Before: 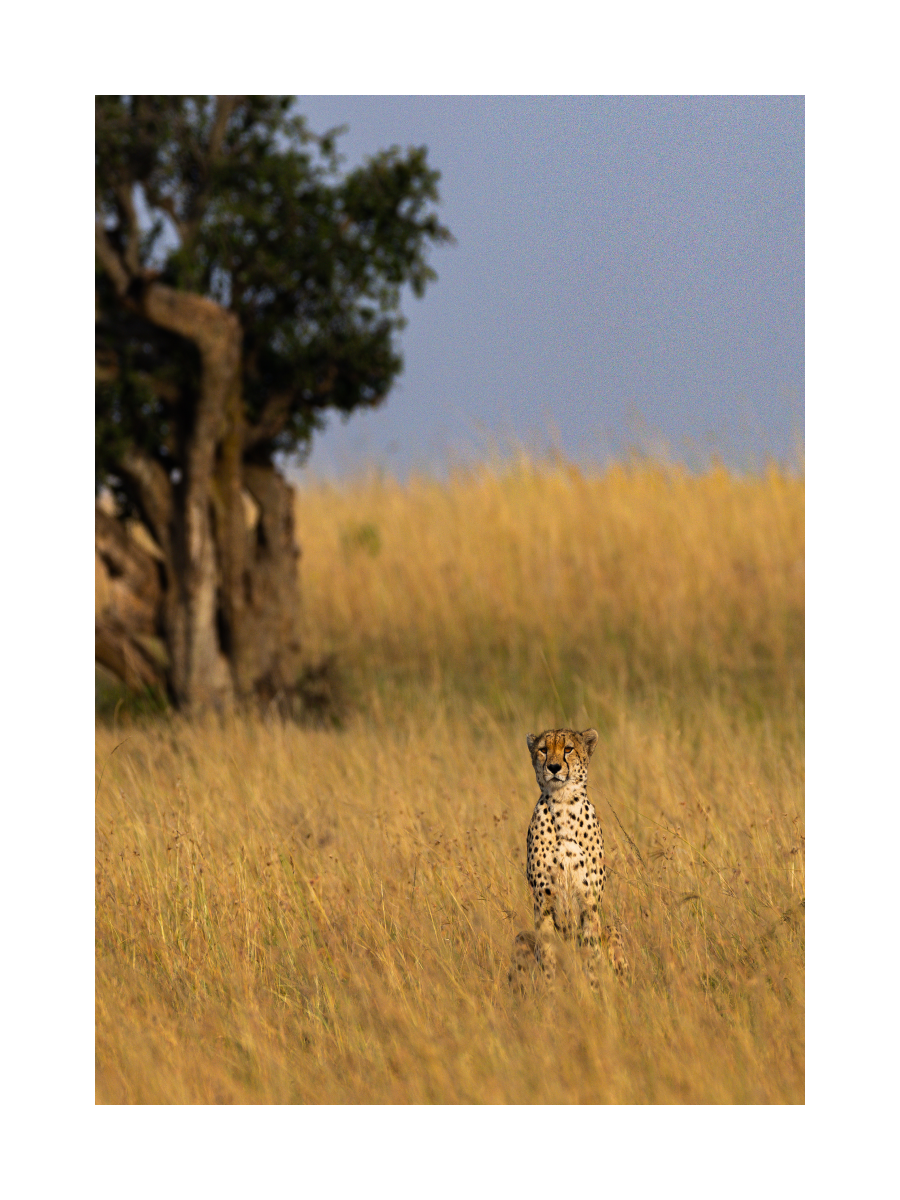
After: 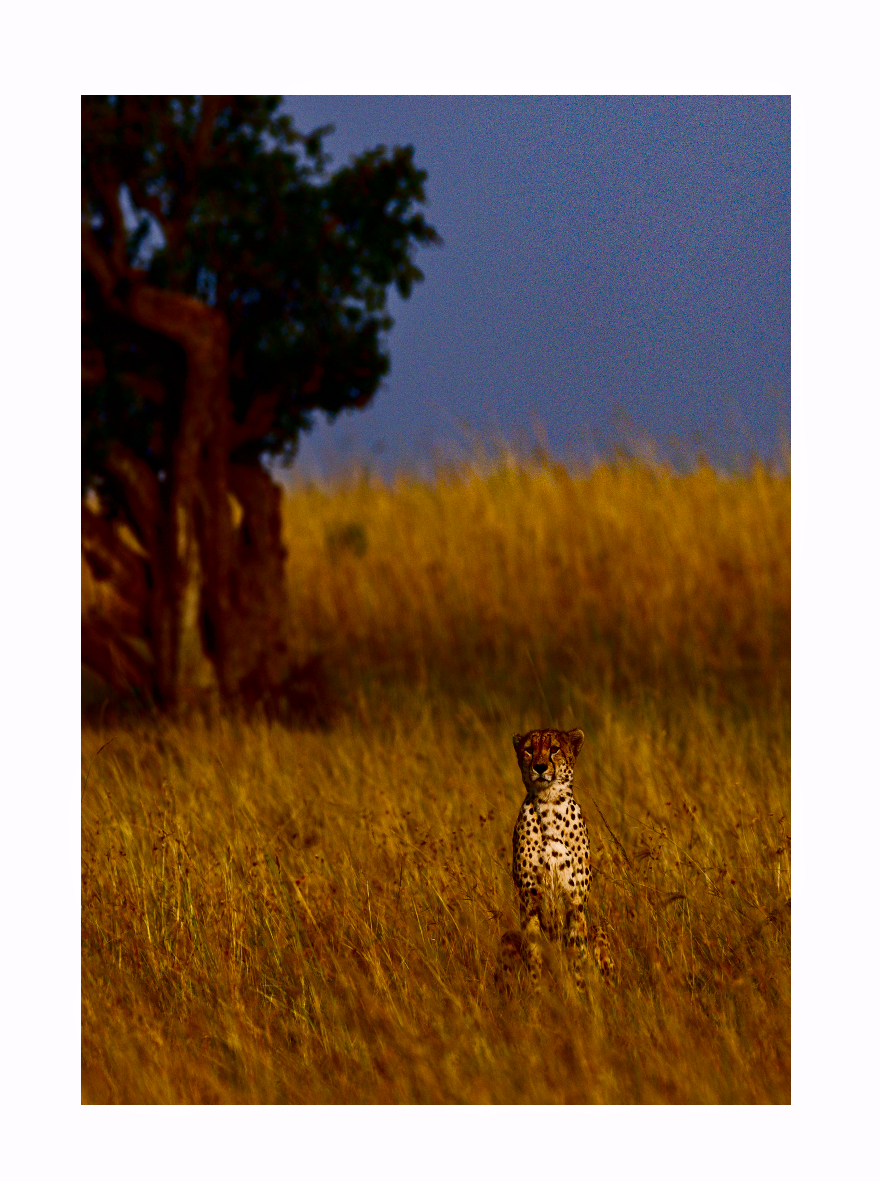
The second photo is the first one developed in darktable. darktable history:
crop and rotate: left 1.653%, right 0.547%, bottom 1.577%
color balance rgb: highlights gain › chroma 2.029%, highlights gain › hue 289.15°, linear chroma grading › global chroma 40.597%, perceptual saturation grading › global saturation 20%, perceptual saturation grading › highlights -49.797%, perceptual saturation grading › shadows 23.99%, global vibrance 9.233%
contrast brightness saturation: contrast 0.092, brightness -0.576, saturation 0.172
local contrast: mode bilateral grid, contrast 29, coarseness 15, detail 116%, midtone range 0.2
